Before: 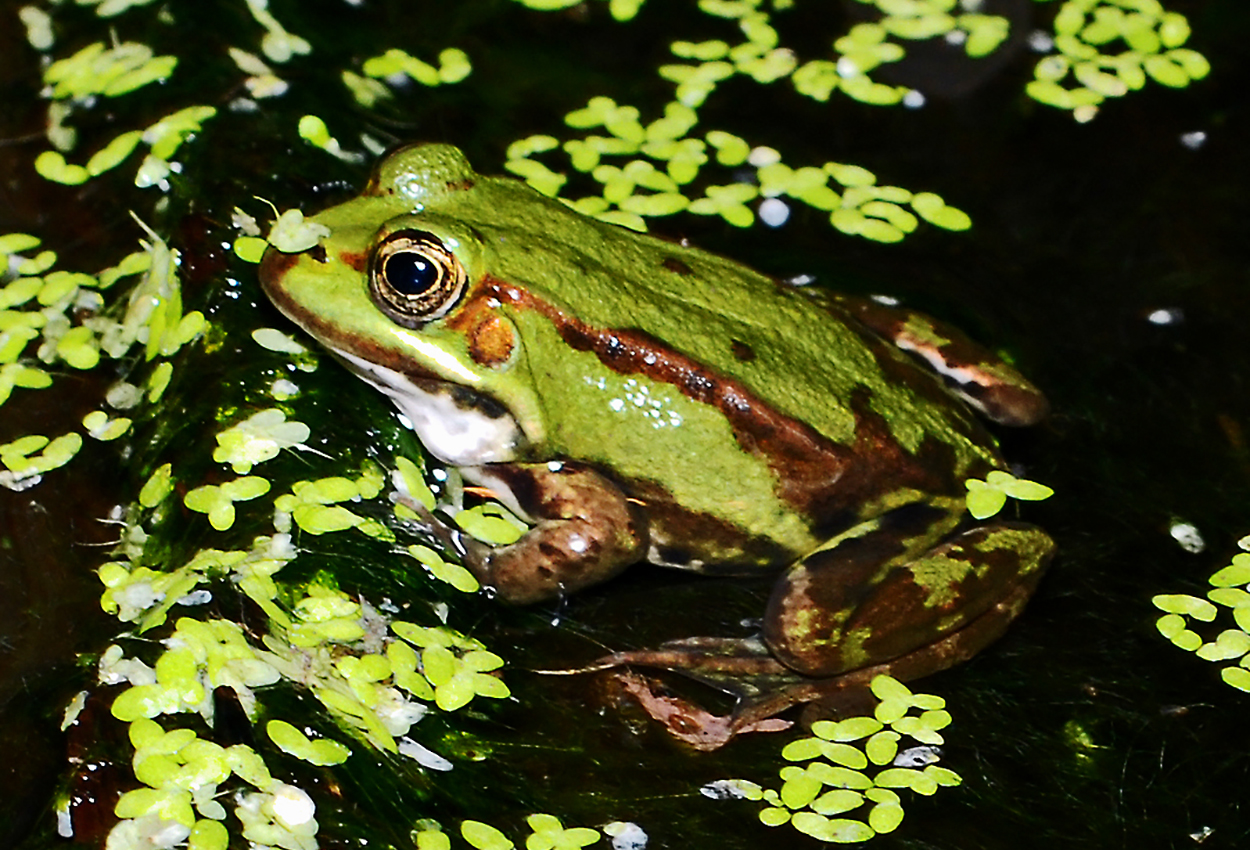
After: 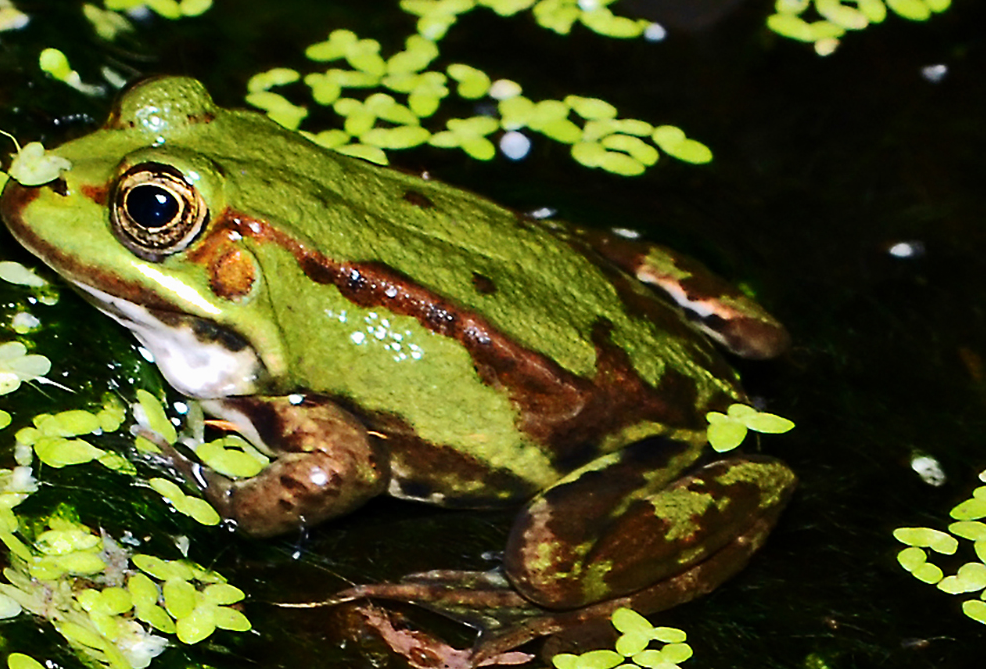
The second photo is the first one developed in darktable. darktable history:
crop and rotate: left 20.74%, top 7.912%, right 0.375%, bottom 13.378%
velvia: on, module defaults
